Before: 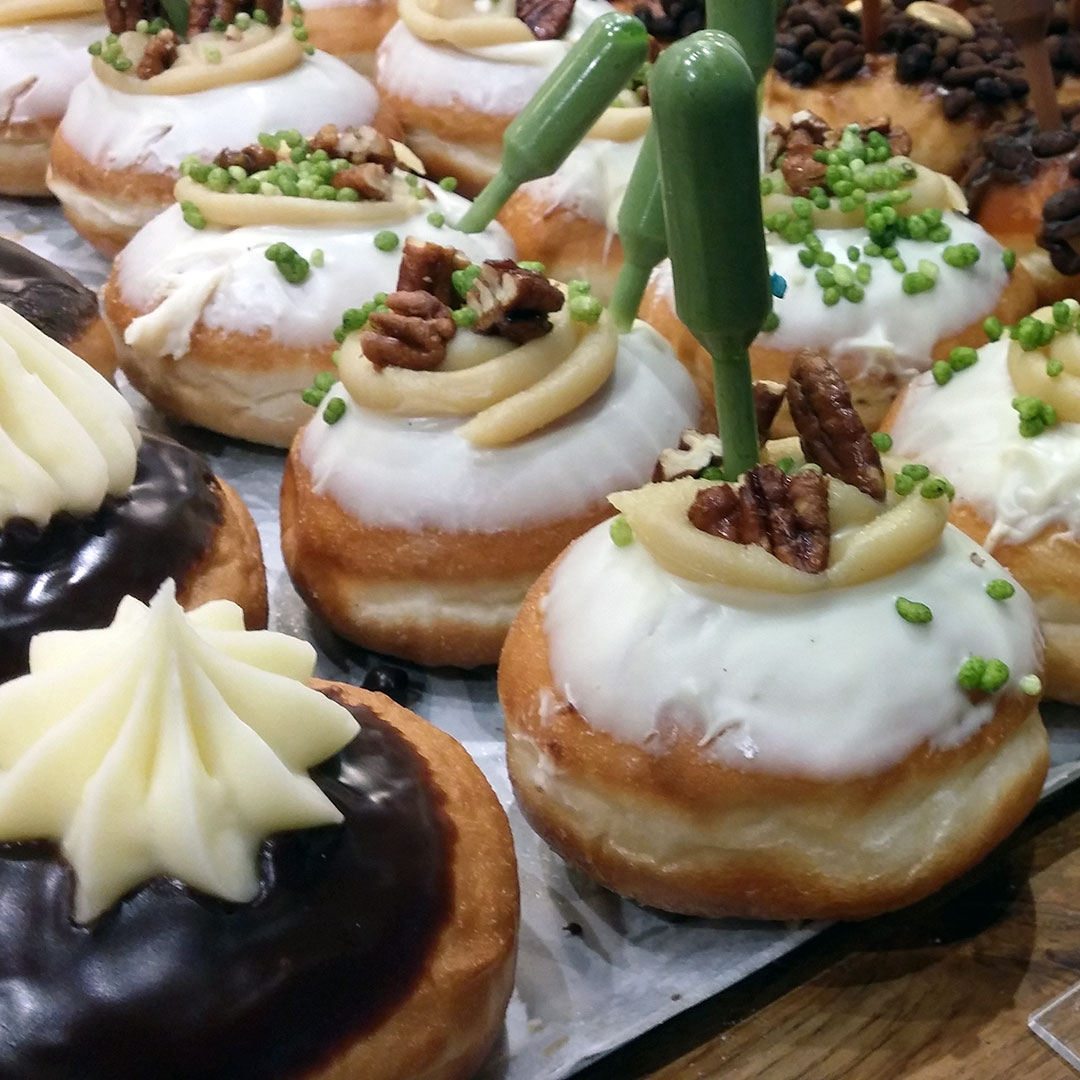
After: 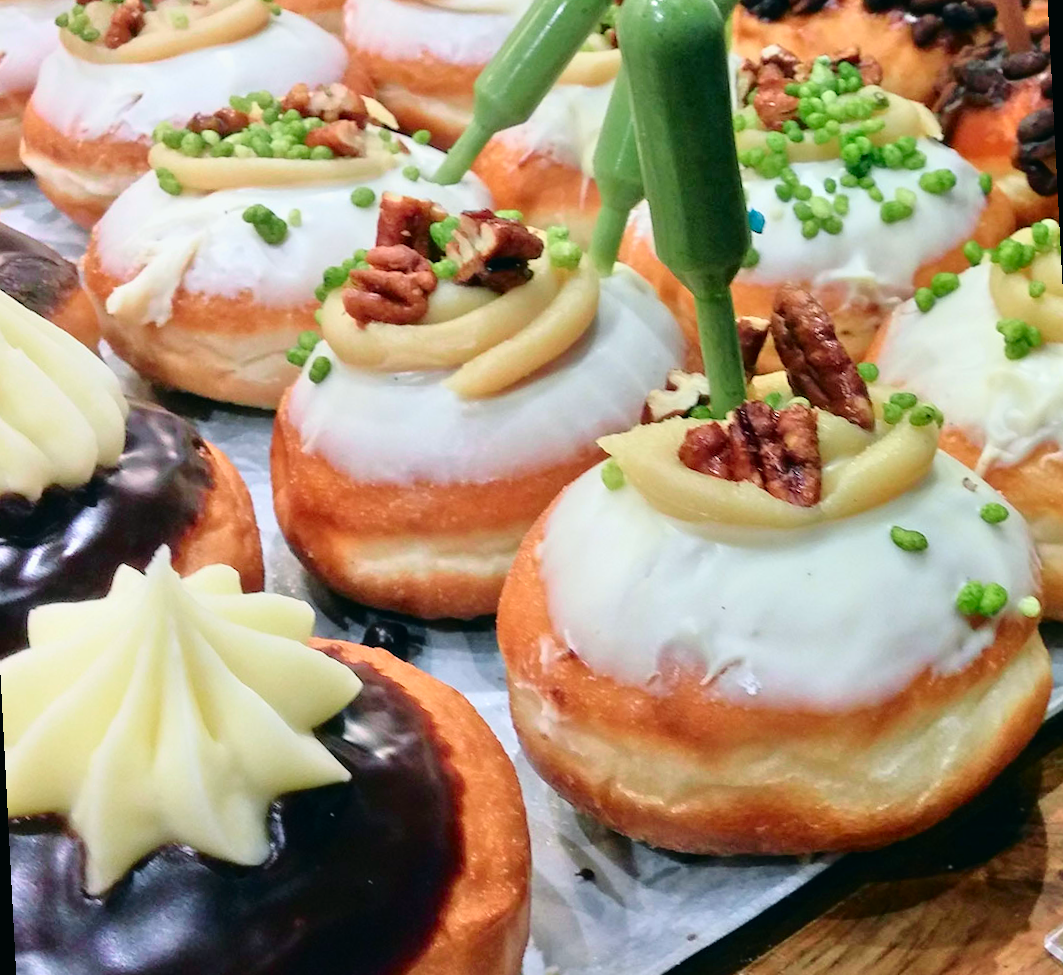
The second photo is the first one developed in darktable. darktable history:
tone curve: curves: ch0 [(0, 0.011) (0.139, 0.106) (0.295, 0.271) (0.499, 0.523) (0.739, 0.782) (0.857, 0.879) (1, 0.967)]; ch1 [(0, 0) (0.291, 0.229) (0.394, 0.365) (0.469, 0.456) (0.507, 0.504) (0.527, 0.546) (0.571, 0.614) (0.725, 0.779) (1, 1)]; ch2 [(0, 0) (0.125, 0.089) (0.35, 0.317) (0.437, 0.42) (0.502, 0.499) (0.537, 0.551) (0.613, 0.636) (1, 1)], color space Lab, independent channels, preserve colors none
tone equalizer: -7 EV 0.15 EV, -6 EV 0.6 EV, -5 EV 1.15 EV, -4 EV 1.33 EV, -3 EV 1.15 EV, -2 EV 0.6 EV, -1 EV 0.15 EV, mask exposure compensation -0.5 EV
rotate and perspective: rotation -3°, crop left 0.031, crop right 0.968, crop top 0.07, crop bottom 0.93
